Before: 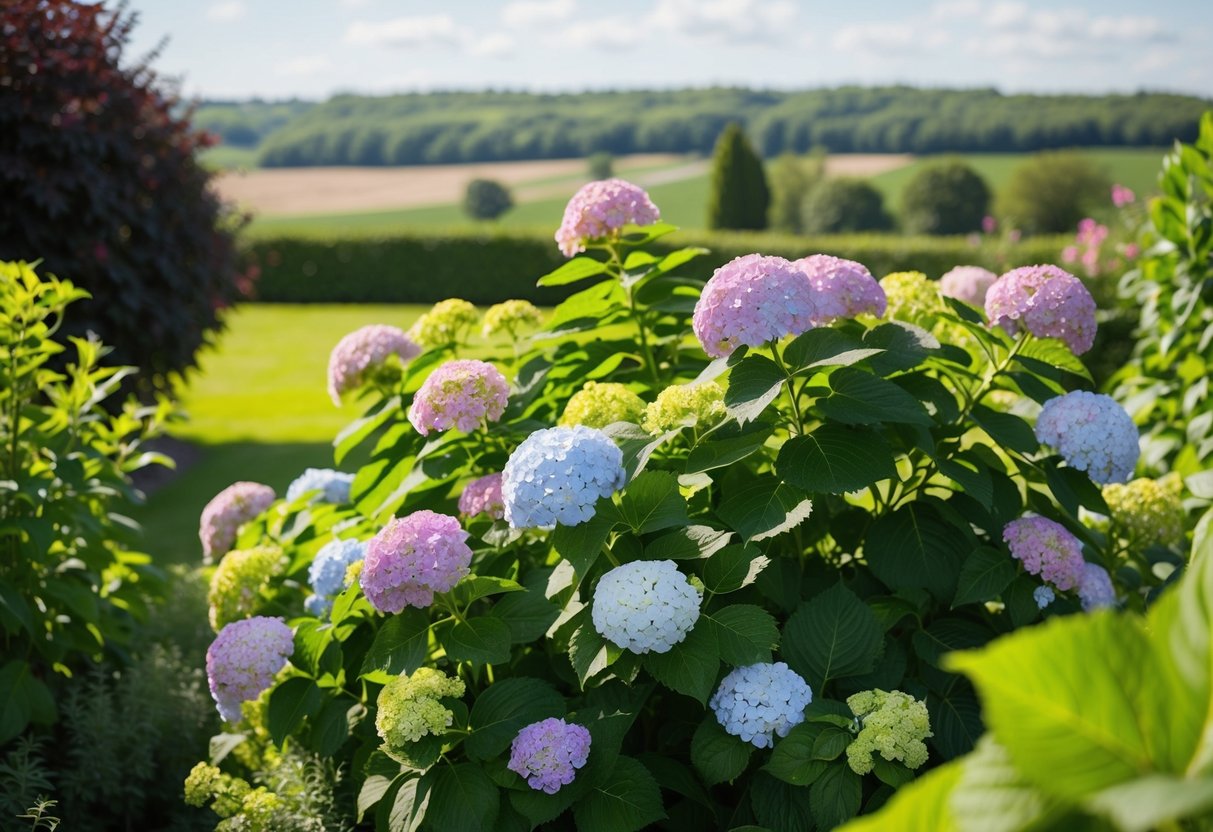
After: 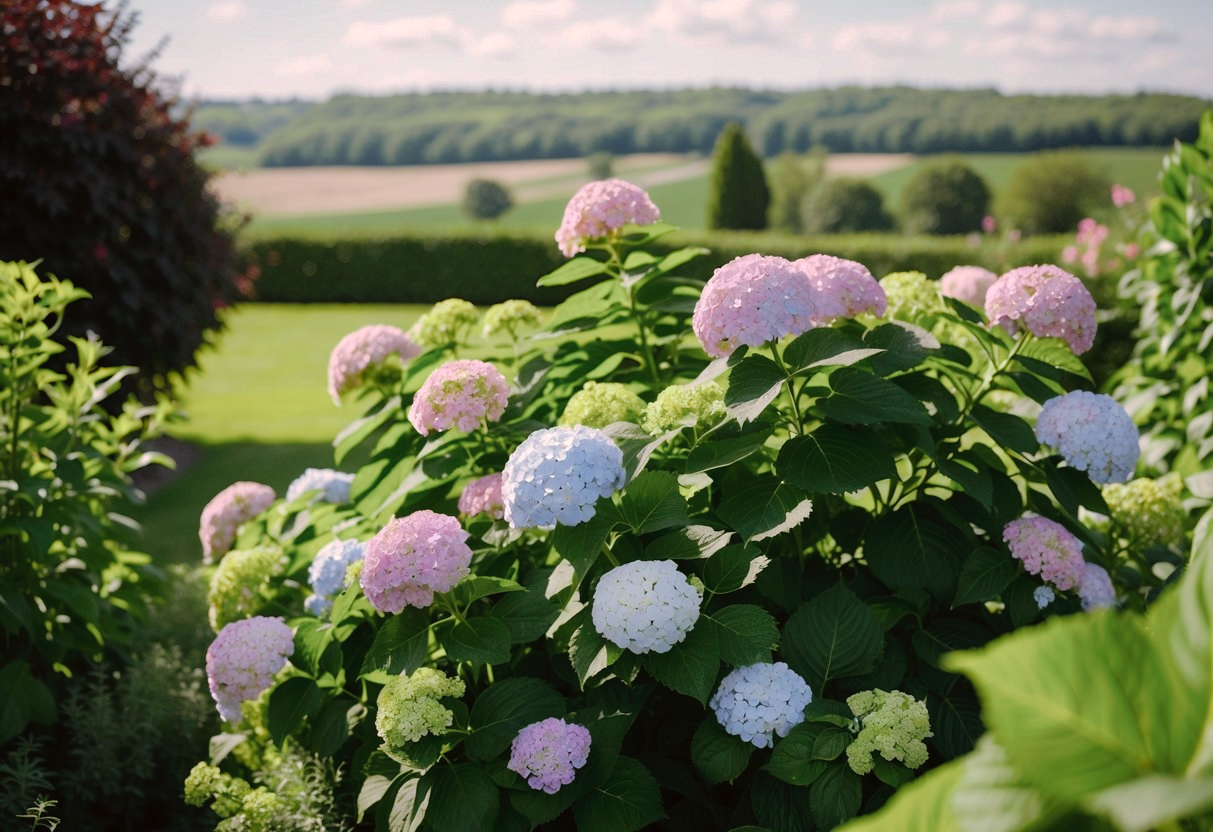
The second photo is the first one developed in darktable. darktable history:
tone curve: curves: ch0 [(0, 0) (0.003, 0.006) (0.011, 0.014) (0.025, 0.024) (0.044, 0.035) (0.069, 0.046) (0.1, 0.074) (0.136, 0.115) (0.177, 0.161) (0.224, 0.226) (0.277, 0.293) (0.335, 0.364) (0.399, 0.441) (0.468, 0.52) (0.543, 0.58) (0.623, 0.657) (0.709, 0.72) (0.801, 0.794) (0.898, 0.883) (1, 1)], preserve colors none
color look up table: target L [88.71, 92.61, 89.45, 76.73, 65.24, 52.49, 55.07, 53.8, 40.32, 34.14, 39.13, 9.7, 201.6, 96.79, 82.07, 81.14, 74.78, 65.11, 63.44, 63.09, 59.11, 53.4, 51.86, 54.9, 42.25, 30.8, 30.12, 22.93, 86.24, 73.57, 67.33, 70.59, 62.69, 57.63, 51.1, 62.32, 38.38, 32.79, 34.42, 32.2, 13.03, 5.546, 97.61, 95.42, 76.9, 64.68, 50.47, 44.27, 27.05], target a [-21.8, -6.916, -26.51, -42.1, -1.917, -45.25, -24.45, -36.5, -17.27, -26.86, -8.341, -11.94, 0, 13.34, -3.03, 10.01, 35.33, 37.64, 3.259, 21.87, 74.4, 77.17, 36.79, 74.93, 28.7, 6.811, 46.19, 11.92, 24.58, 51.69, 31.27, 56.65, 32.94, 74.13, 3.434, 51.25, 50.68, 35.94, 28.27, 25.5, 25, 14.47, -25.47, -45.99, -28.88, -4.093, -3.296, -25.15, -0.061], target b [28.09, 33.01, 48.9, 17.46, 16.65, 37.13, 38.27, 18.24, 16.06, 25.83, 32.24, 6.201, -0.001, 4.076, 71.86, 47.83, 10.16, 70.13, 54.12, 12.67, 31.46, 59.5, 30.88, 16.48, 44.32, 6.925, 35.98, 27.51, -12.4, -18.92, -39.68, -37.27, -6.688, -13.46, -4.6, -50.57, -49.67, 0.307, -26.71, -56.28, -36, -17.23, 4.766, -9.25, -28.99, -13.17, -39.85, -2.118, -24.98], num patches 49
